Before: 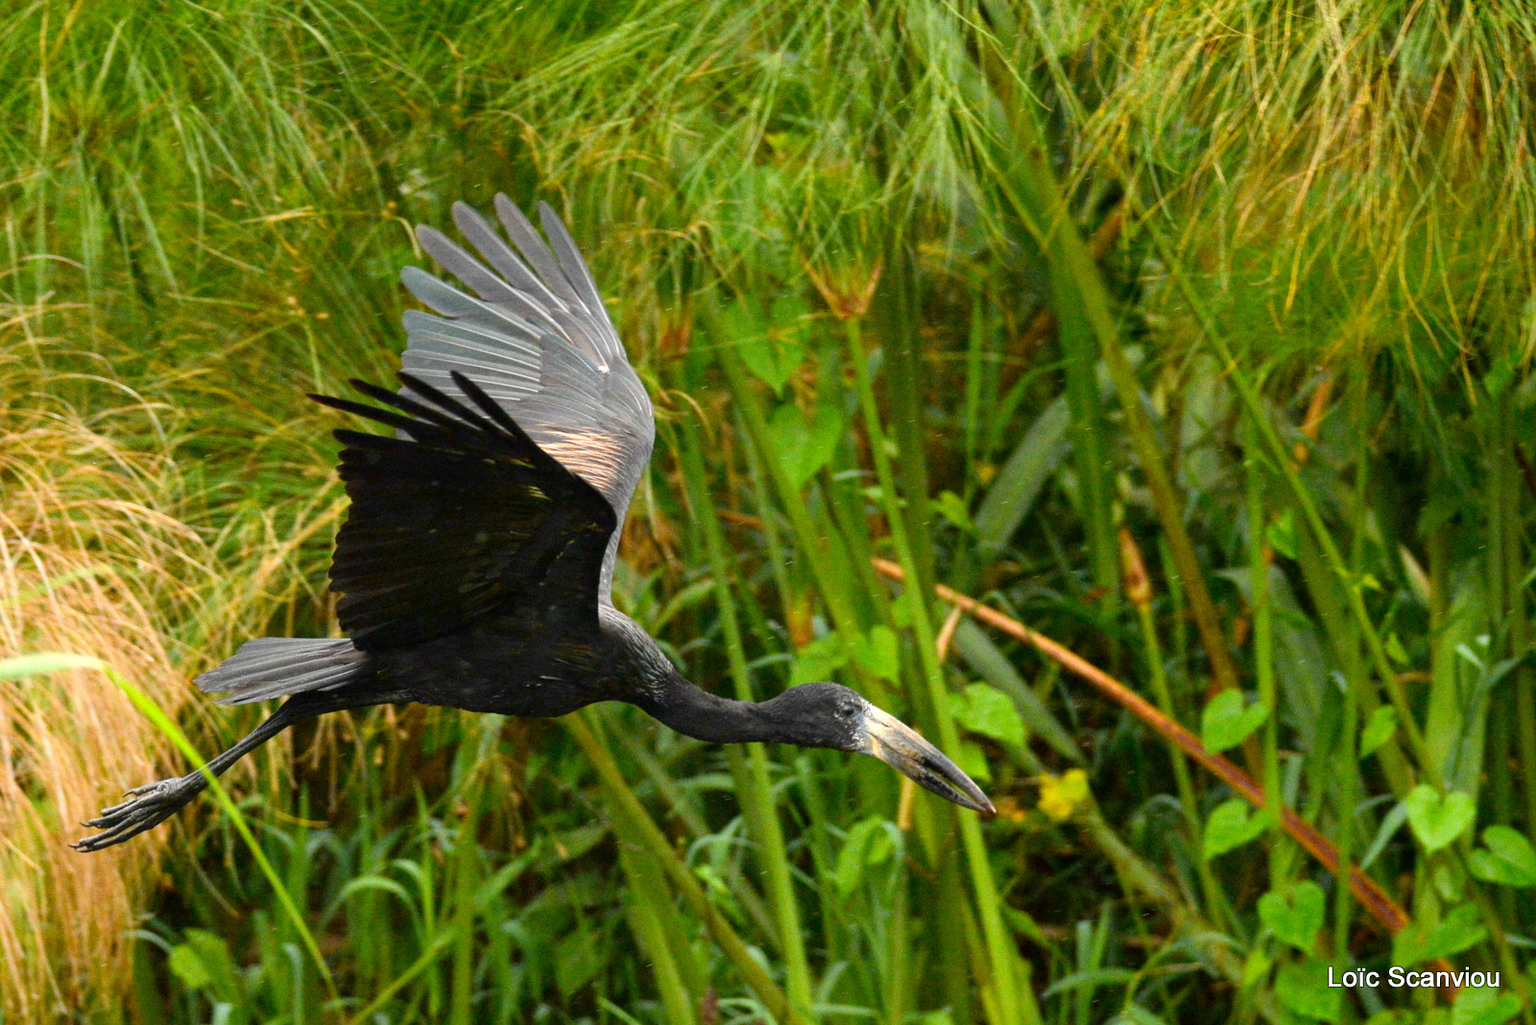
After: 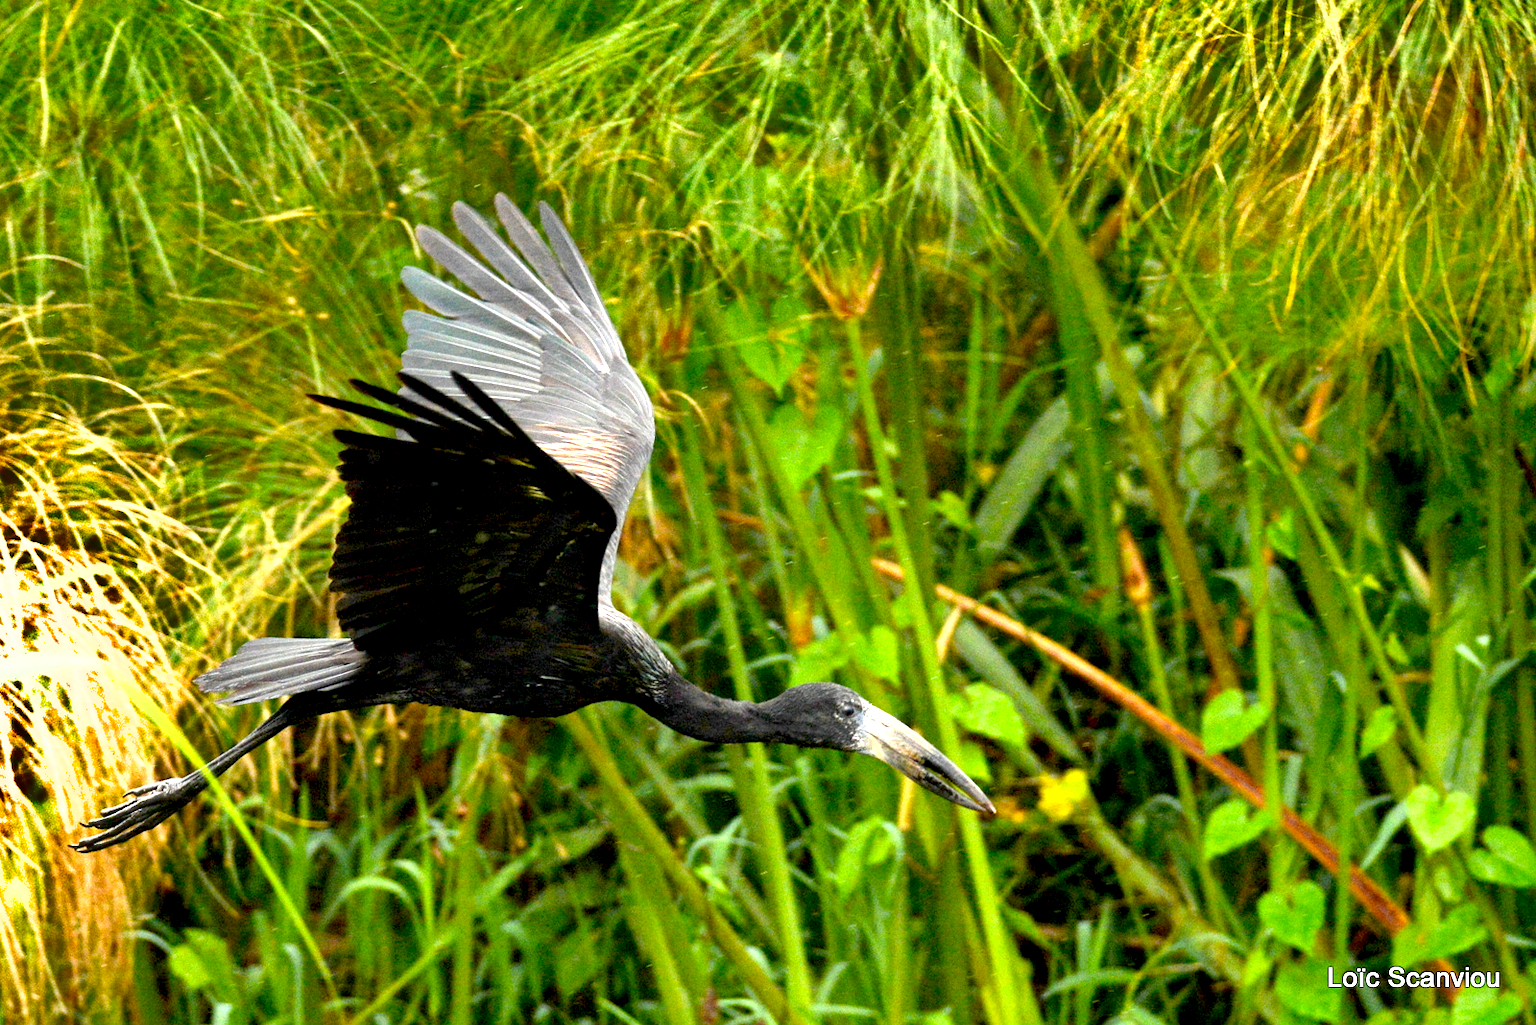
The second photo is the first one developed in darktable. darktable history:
exposure: black level correction 0.008, exposure 0.979 EV, compensate highlight preservation false
shadows and highlights: shadows 20.91, highlights -82.73, soften with gaussian
